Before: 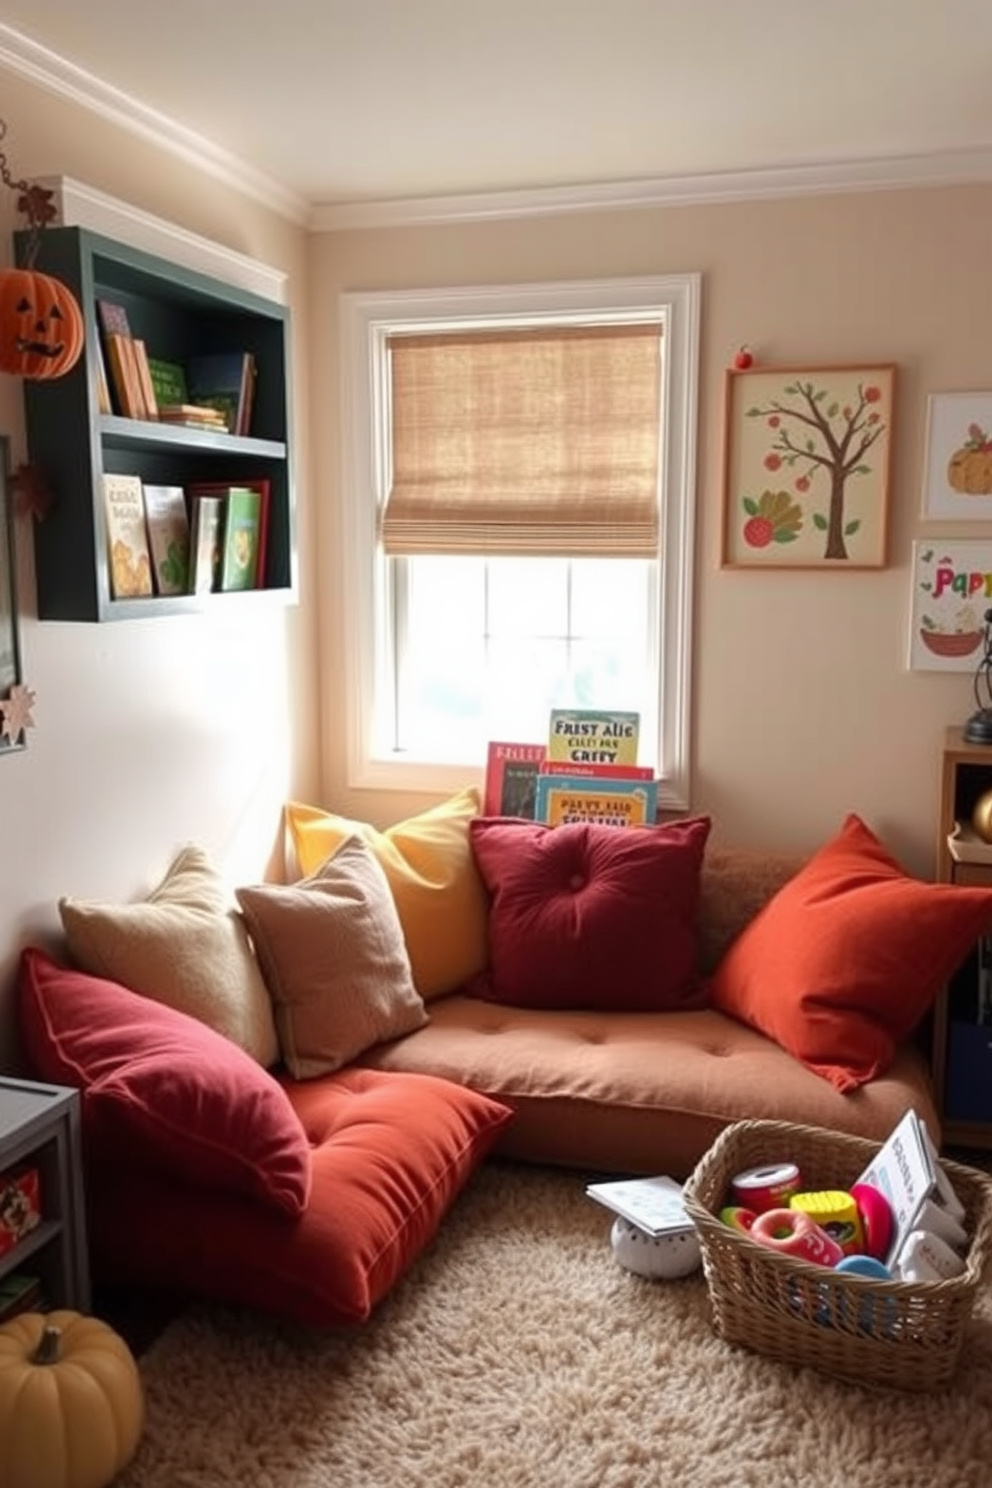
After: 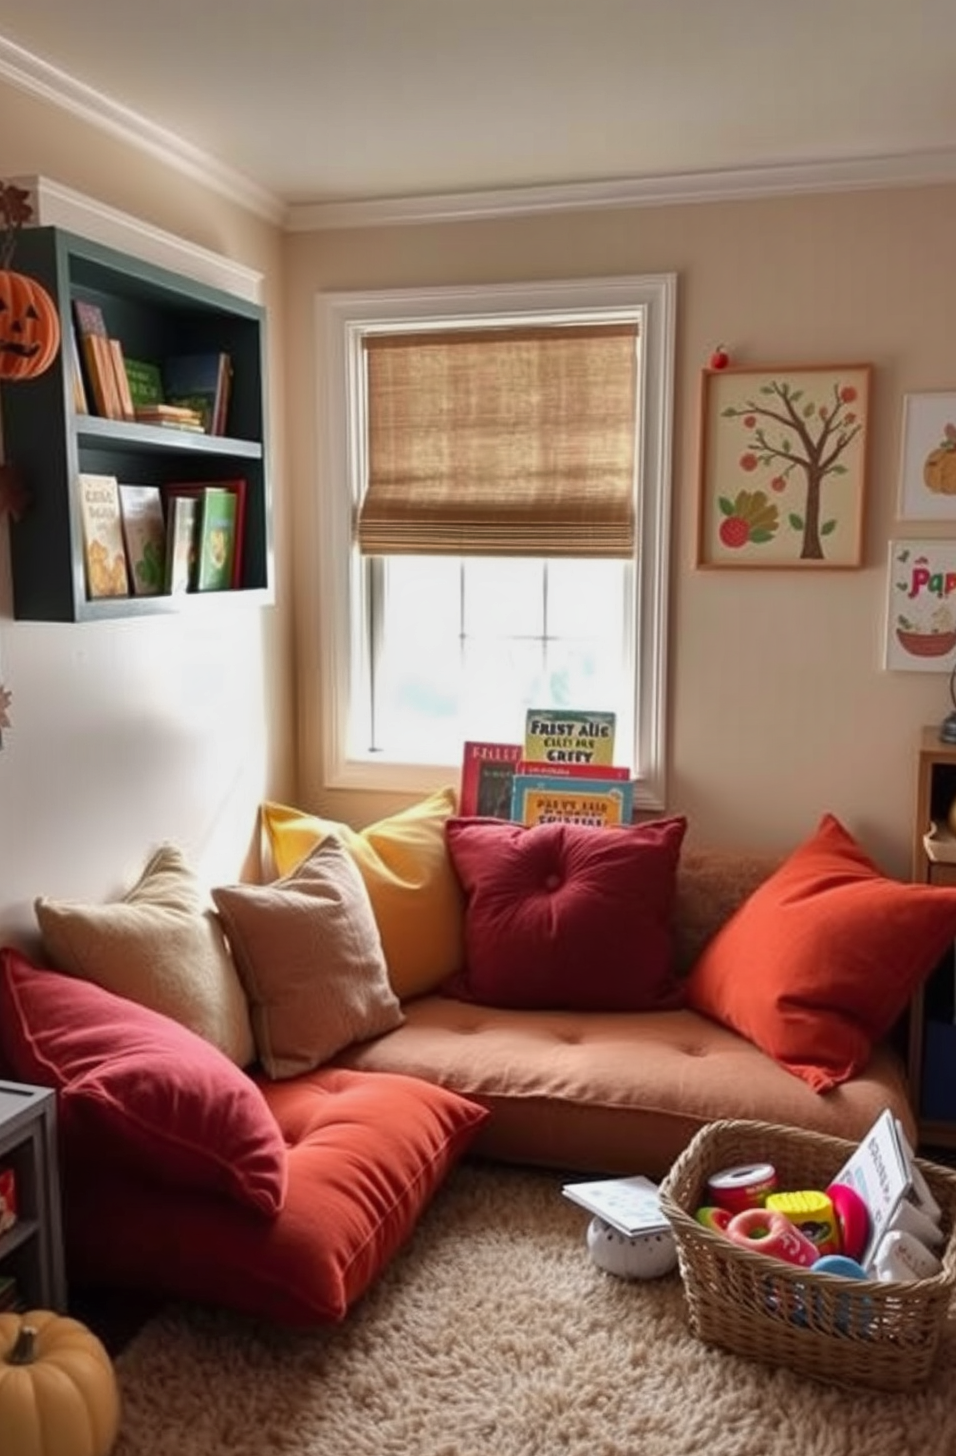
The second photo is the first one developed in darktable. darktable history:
shadows and highlights: white point adjustment -3.65, highlights -63.64, soften with gaussian
crop and rotate: left 2.522%, right 1.056%, bottom 2.124%
